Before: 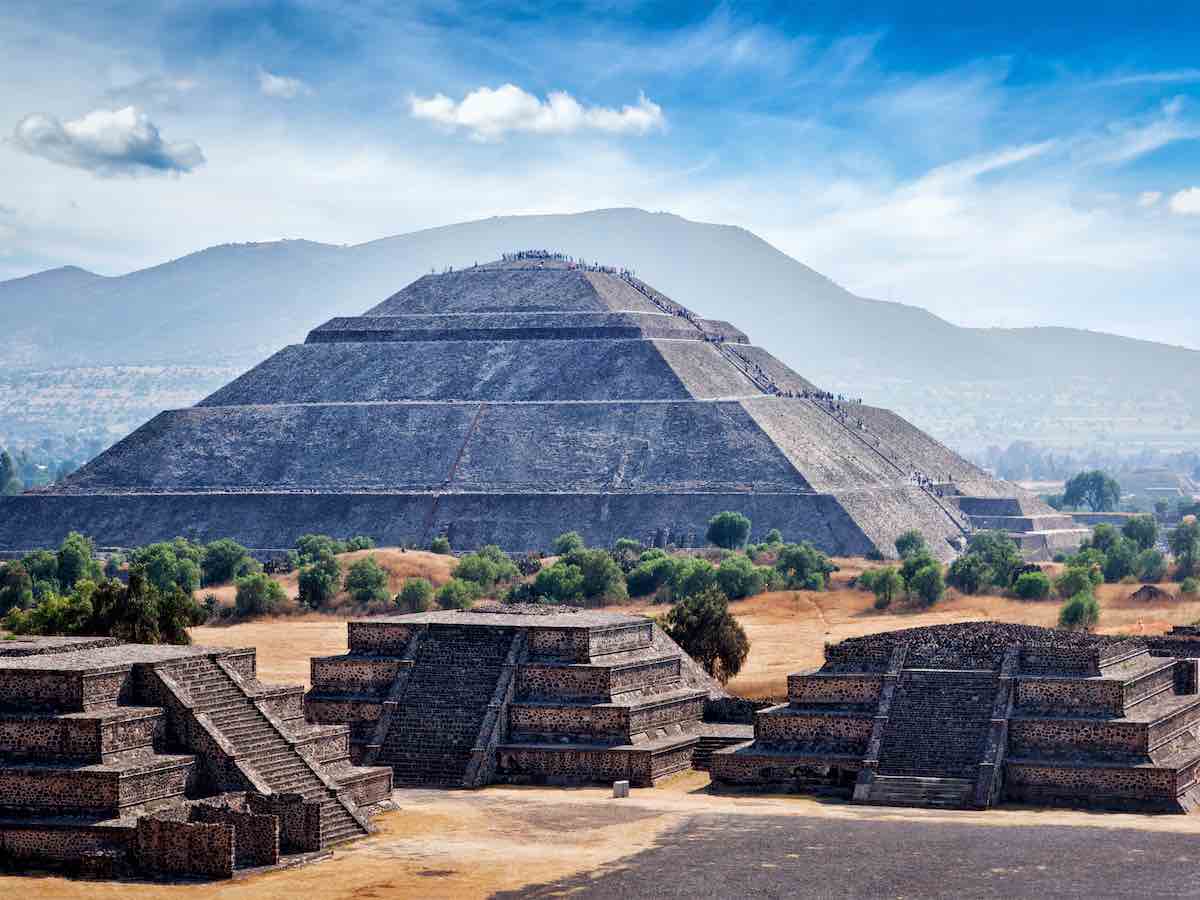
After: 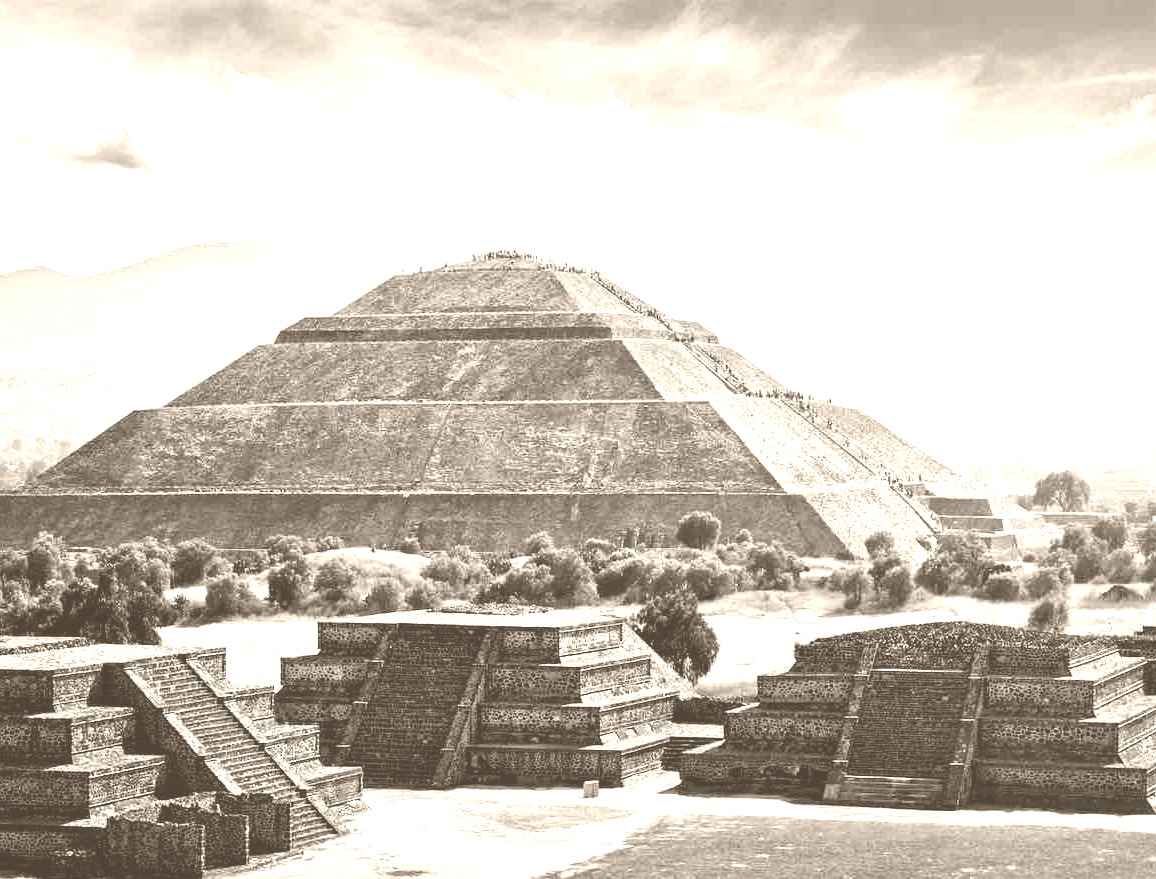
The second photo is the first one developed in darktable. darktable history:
color balance rgb: on, module defaults
crop and rotate: left 2.536%, right 1.107%, bottom 2.246%
contrast brightness saturation: contrast 0.18, saturation 0.3
colorize: hue 34.49°, saturation 35.33%, source mix 100%, version 1
